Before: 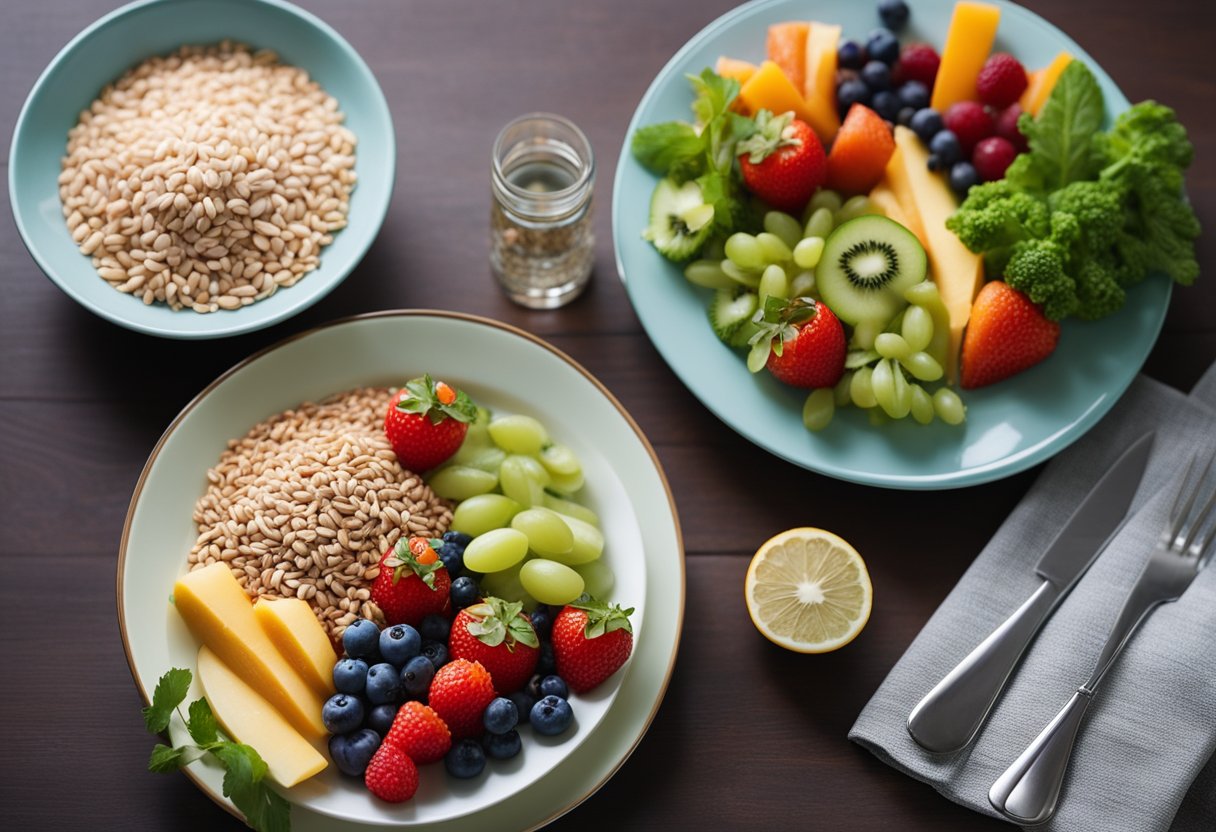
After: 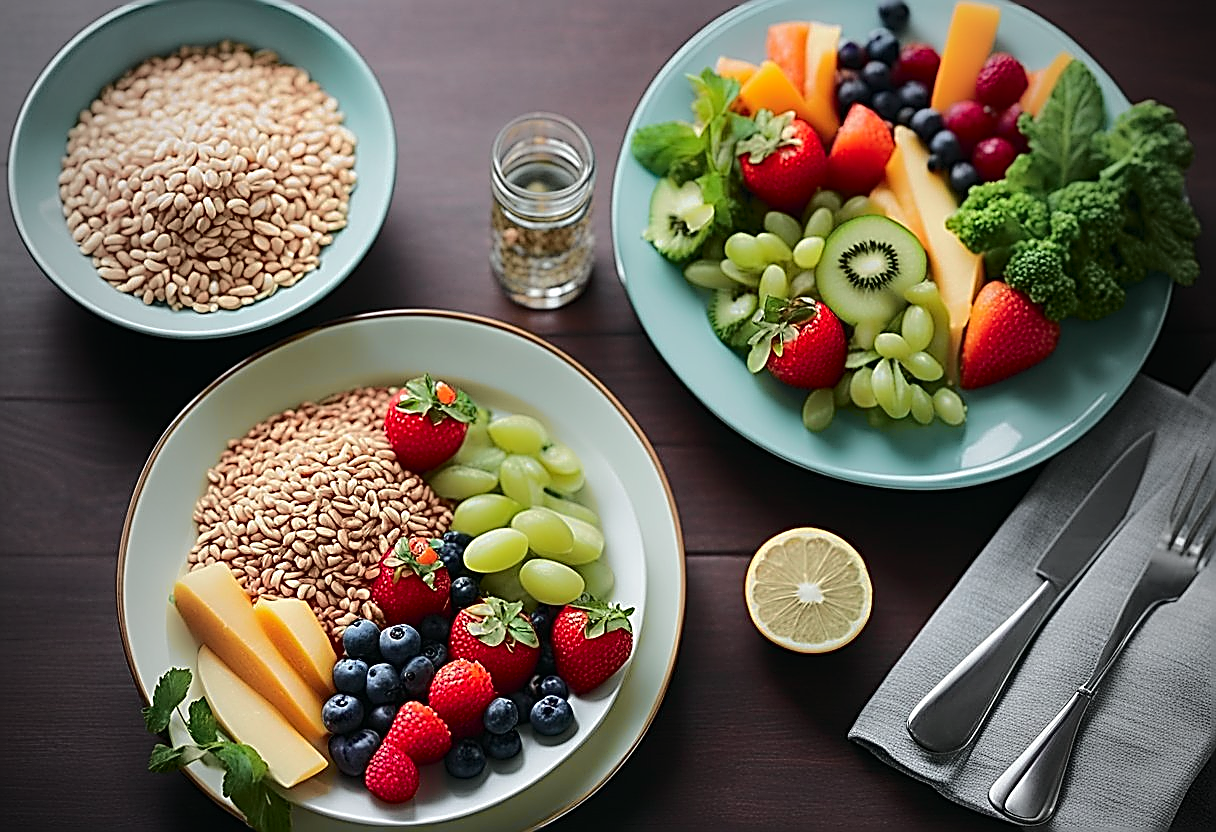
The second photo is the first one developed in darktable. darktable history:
vignetting: fall-off start 97%, fall-off radius 100%, width/height ratio 0.609, unbound false
tone curve: curves: ch0 [(0, 0.003) (0.211, 0.174) (0.482, 0.519) (0.843, 0.821) (0.992, 0.971)]; ch1 [(0, 0) (0.276, 0.206) (0.393, 0.364) (0.482, 0.477) (0.506, 0.5) (0.523, 0.523) (0.572, 0.592) (0.635, 0.665) (0.695, 0.759) (1, 1)]; ch2 [(0, 0) (0.438, 0.456) (0.498, 0.497) (0.536, 0.527) (0.562, 0.584) (0.619, 0.602) (0.698, 0.698) (1, 1)], color space Lab, independent channels, preserve colors none
sharpen: amount 2
